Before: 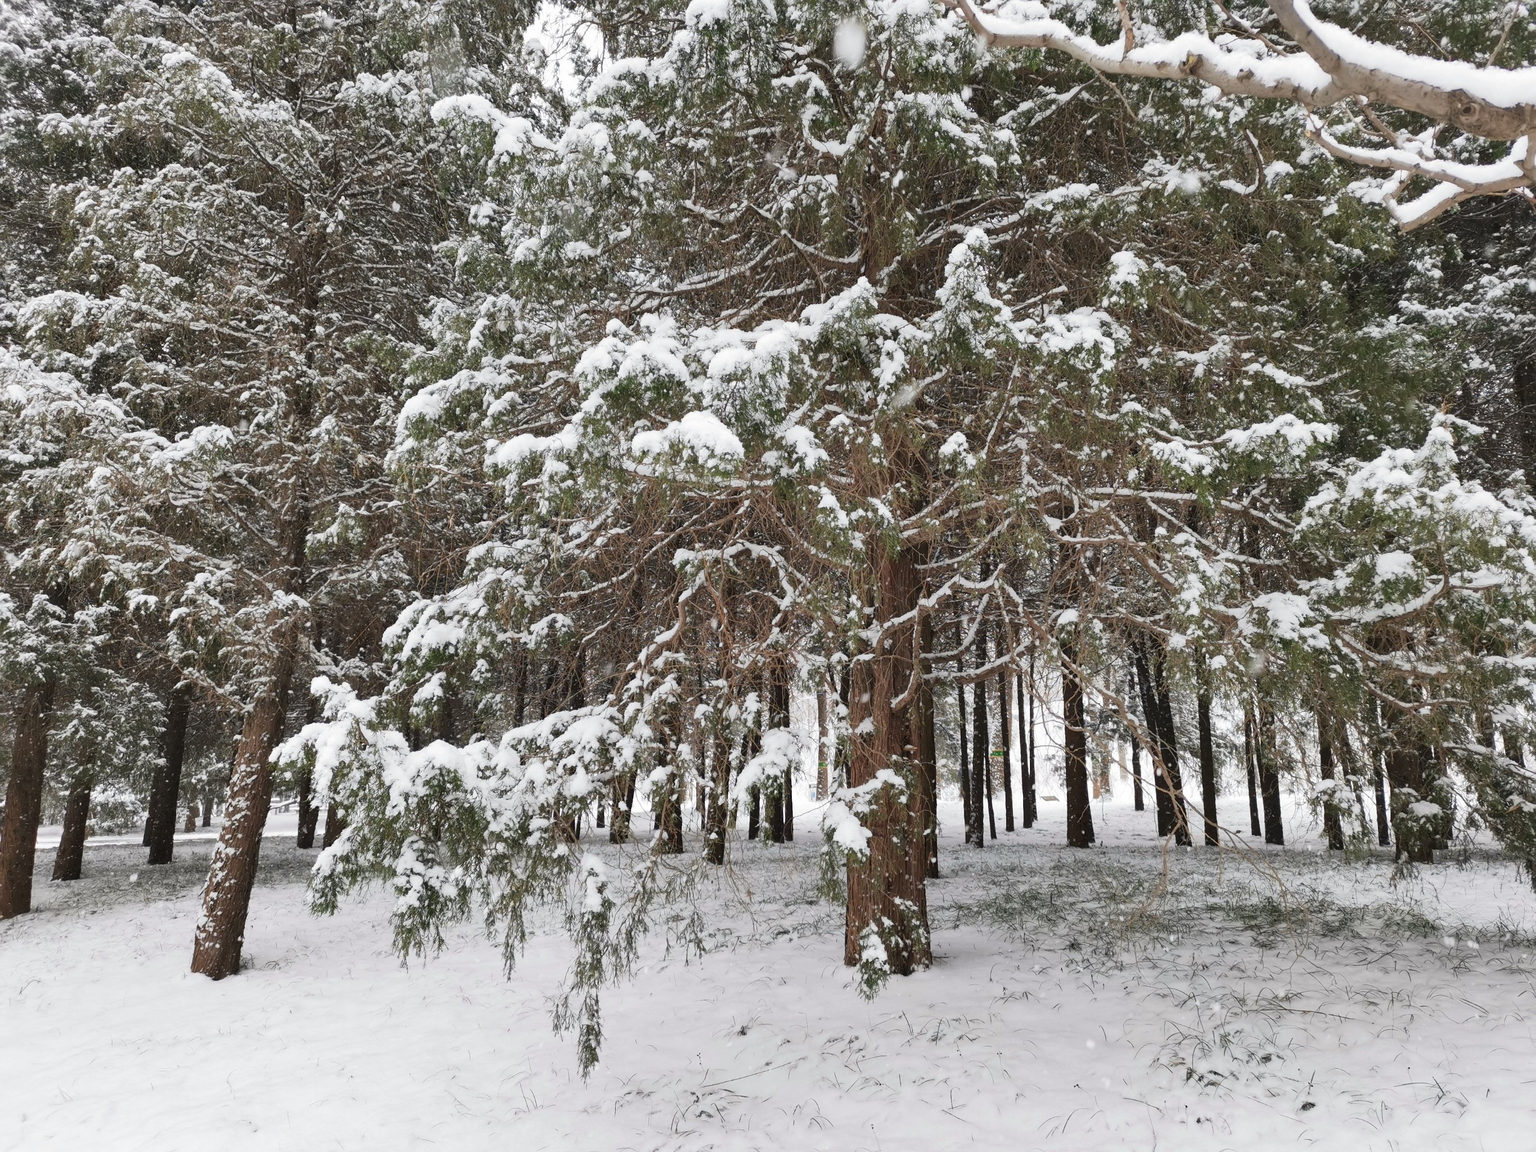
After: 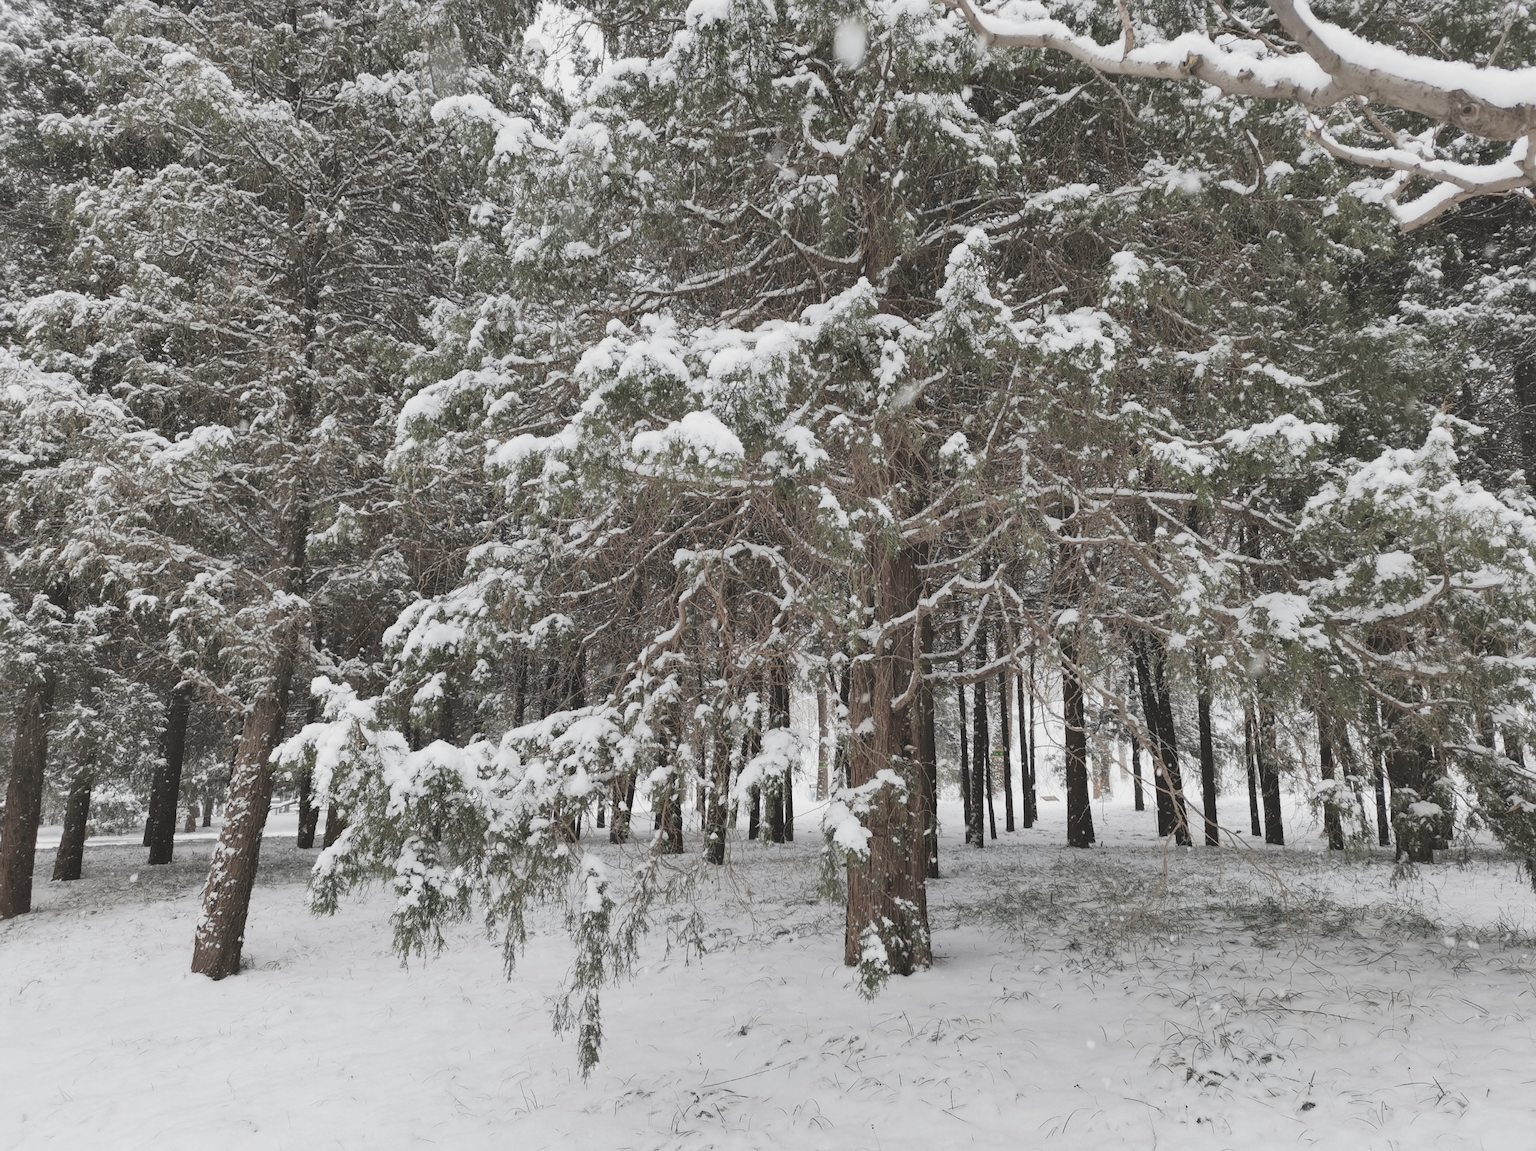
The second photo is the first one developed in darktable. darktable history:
exposure: exposure -0.456 EV, compensate highlight preservation false
tone equalizer: -8 EV -0.776 EV, -7 EV -0.707 EV, -6 EV -0.635 EV, -5 EV -0.414 EV, -3 EV 0.401 EV, -2 EV 0.6 EV, -1 EV 0.697 EV, +0 EV 0.769 EV
shadows and highlights: shadows 74.8, highlights -24.99, soften with gaussian
contrast brightness saturation: contrast -0.258, saturation -0.425
